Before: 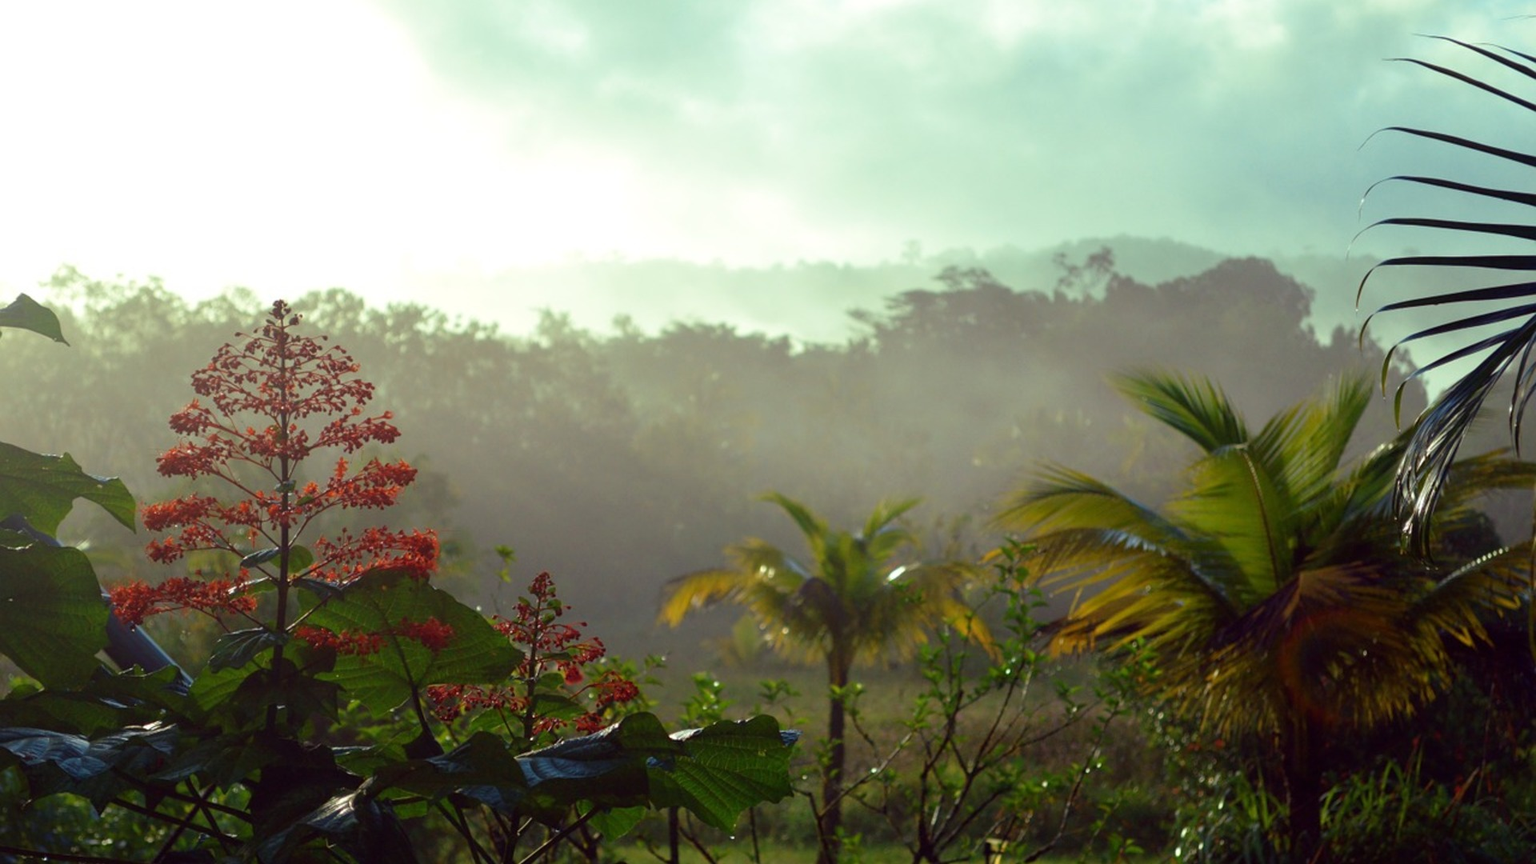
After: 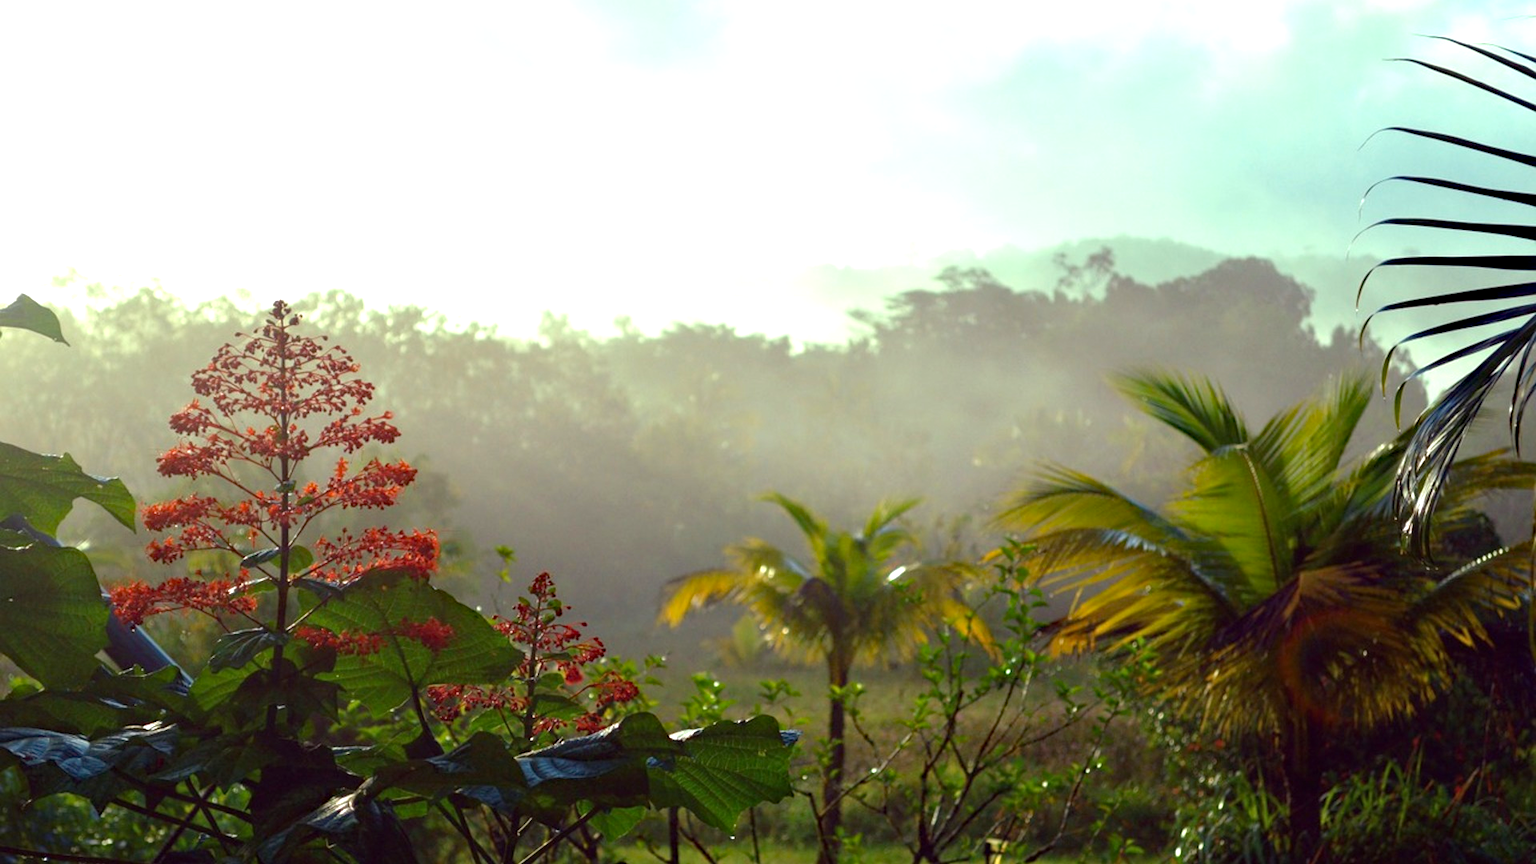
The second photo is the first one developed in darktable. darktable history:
haze removal: strength 0.4, distance 0.22, compatibility mode true, adaptive false
exposure: black level correction 0, exposure 0.68 EV, compensate exposure bias true, compensate highlight preservation false
